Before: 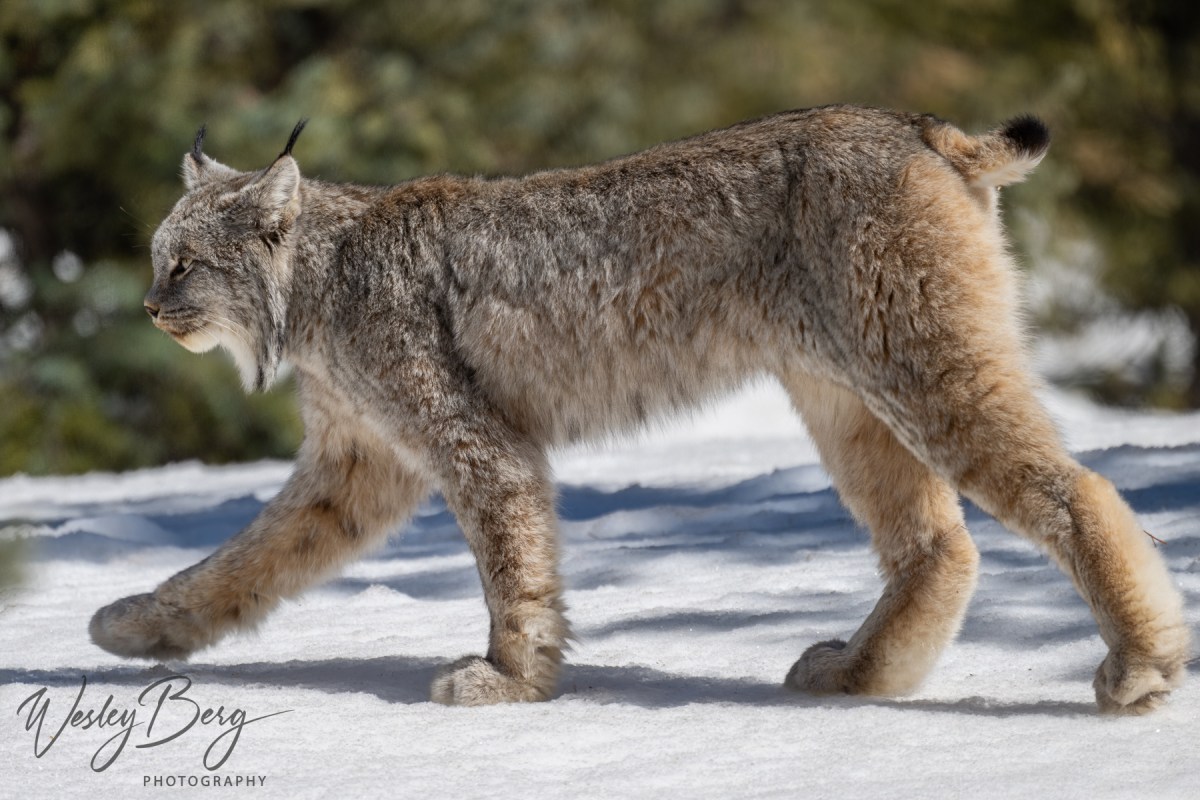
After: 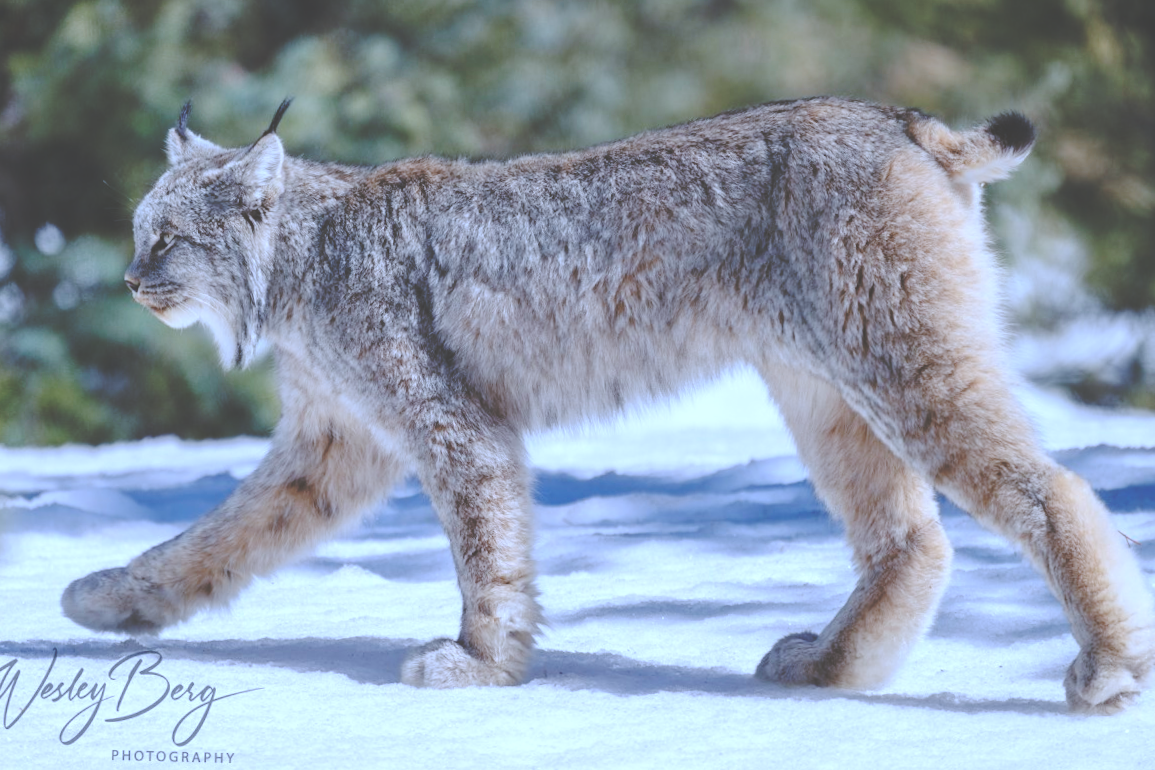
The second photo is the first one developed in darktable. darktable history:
contrast brightness saturation: contrast -0.144, brightness 0.047, saturation -0.124
crop and rotate: angle -1.49°
exposure: exposure 0.567 EV, compensate highlight preservation false
base curve: curves: ch0 [(0, 0.024) (0.055, 0.065) (0.121, 0.166) (0.236, 0.319) (0.693, 0.726) (1, 1)], preserve colors none
color calibration: illuminant as shot in camera, adaptation linear Bradford (ICC v4), x 0.408, y 0.405, temperature 3563.09 K
